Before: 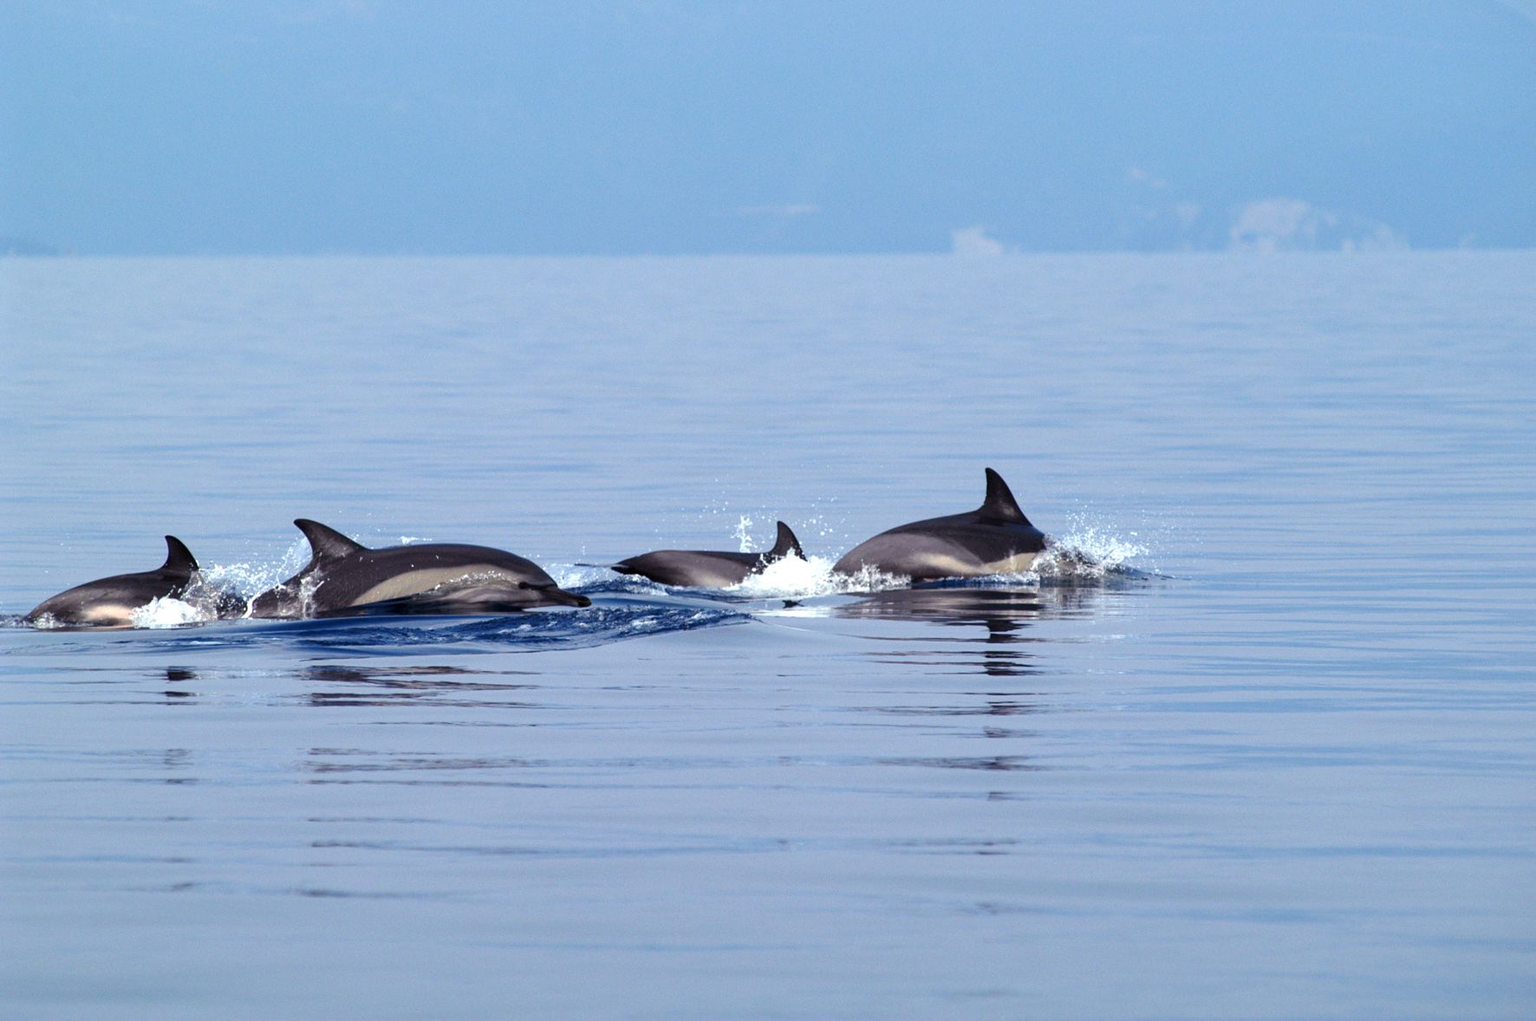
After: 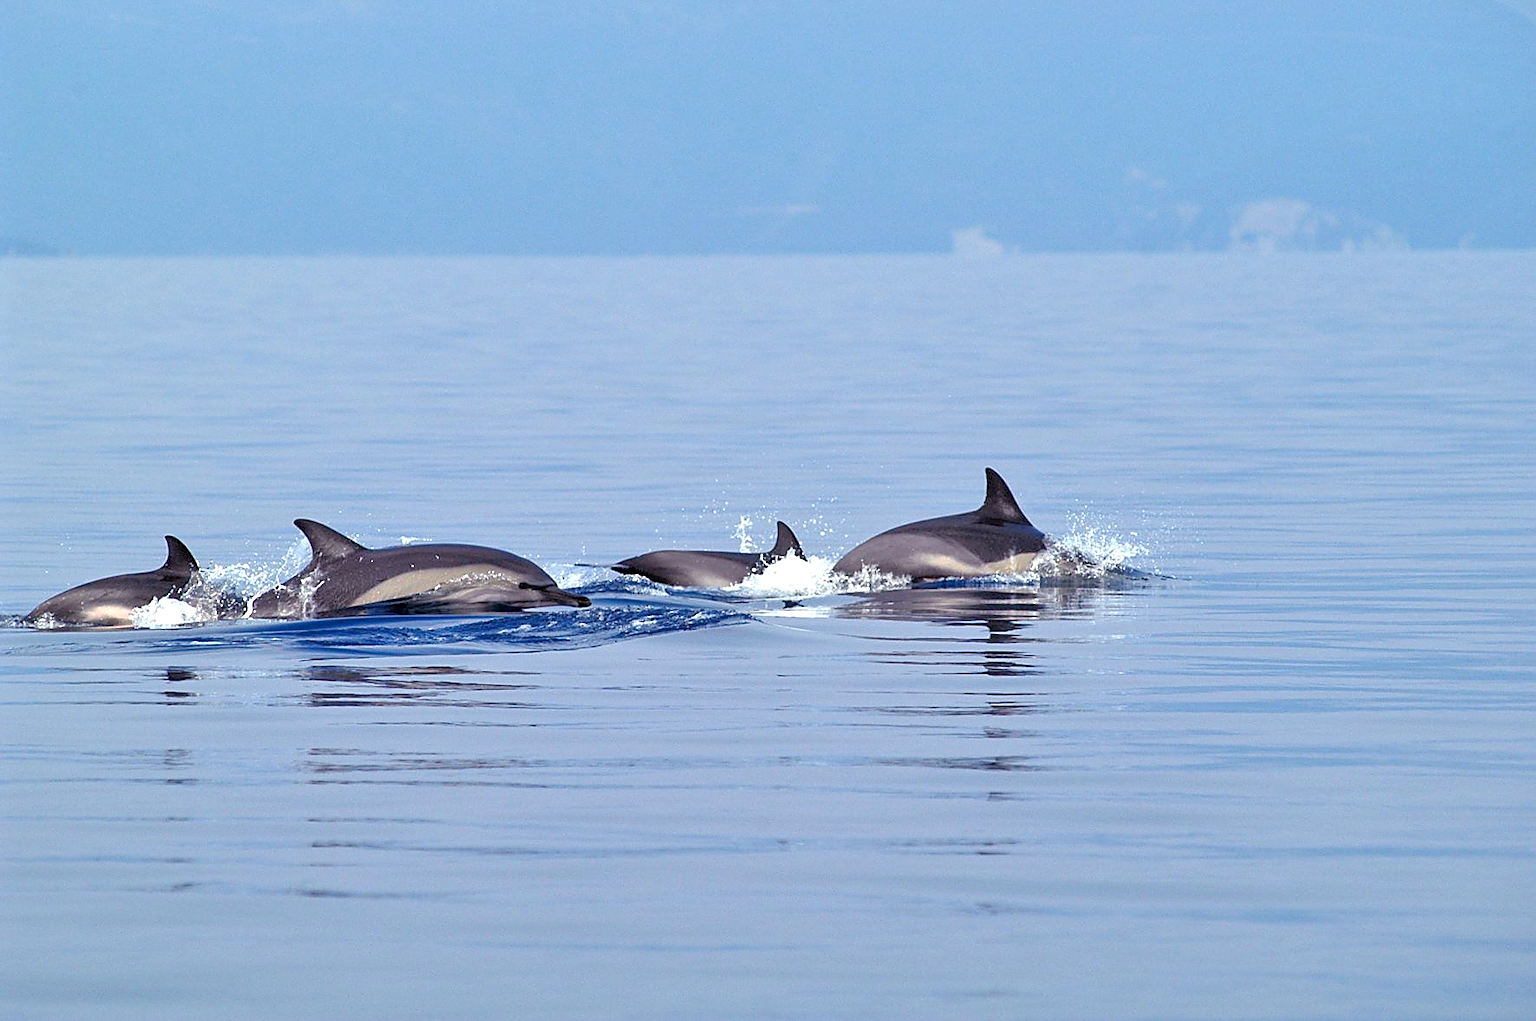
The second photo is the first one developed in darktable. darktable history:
vibrance: on, module defaults
tone equalizer: -7 EV 0.15 EV, -6 EV 0.6 EV, -5 EV 1.15 EV, -4 EV 1.33 EV, -3 EV 1.15 EV, -2 EV 0.6 EV, -1 EV 0.15 EV, mask exposure compensation -0.5 EV
rotate and perspective: automatic cropping original format, crop left 0, crop top 0
sharpen: radius 1.4, amount 1.25, threshold 0.7
